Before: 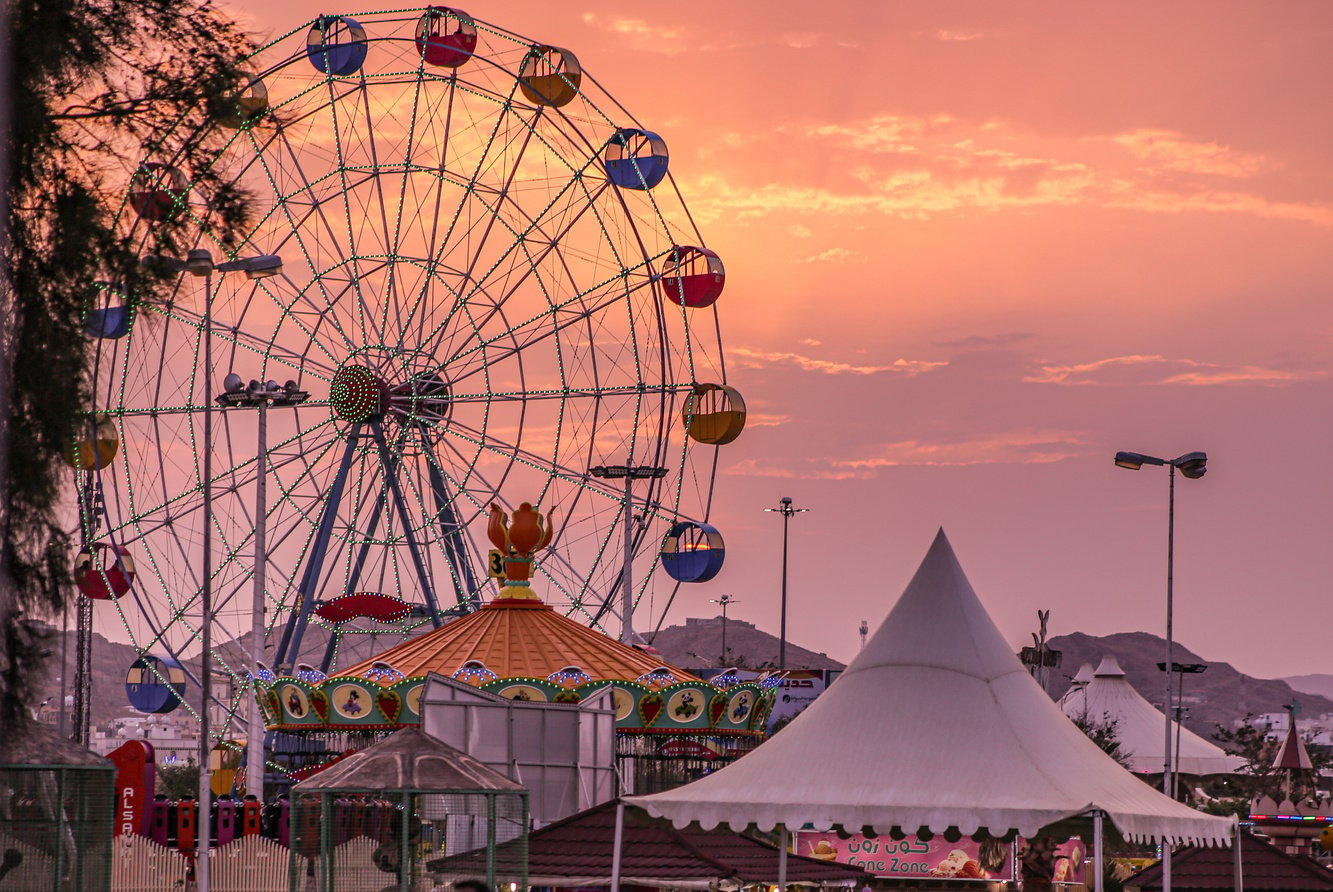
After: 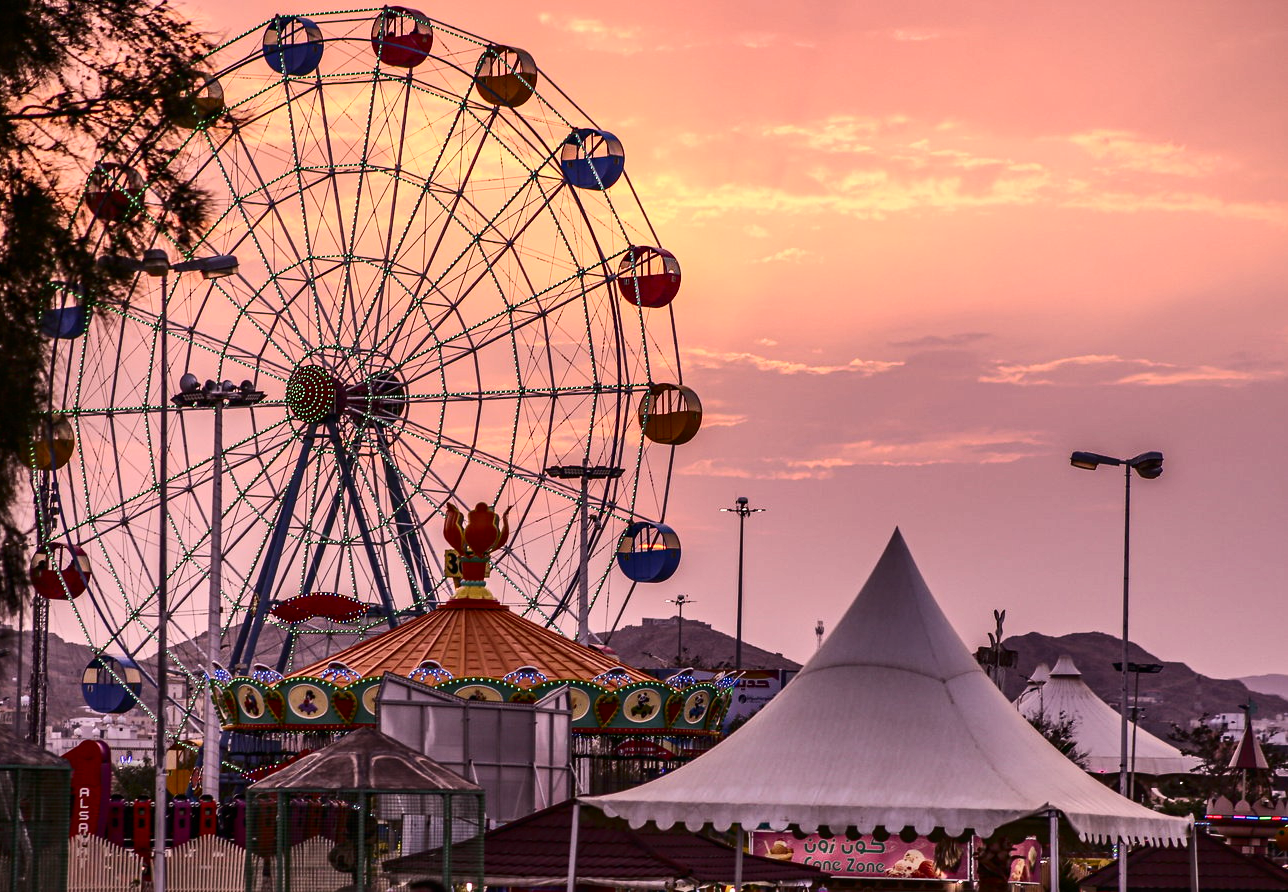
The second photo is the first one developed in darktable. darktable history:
contrast brightness saturation: contrast 0.3
crop and rotate: left 3.336%
